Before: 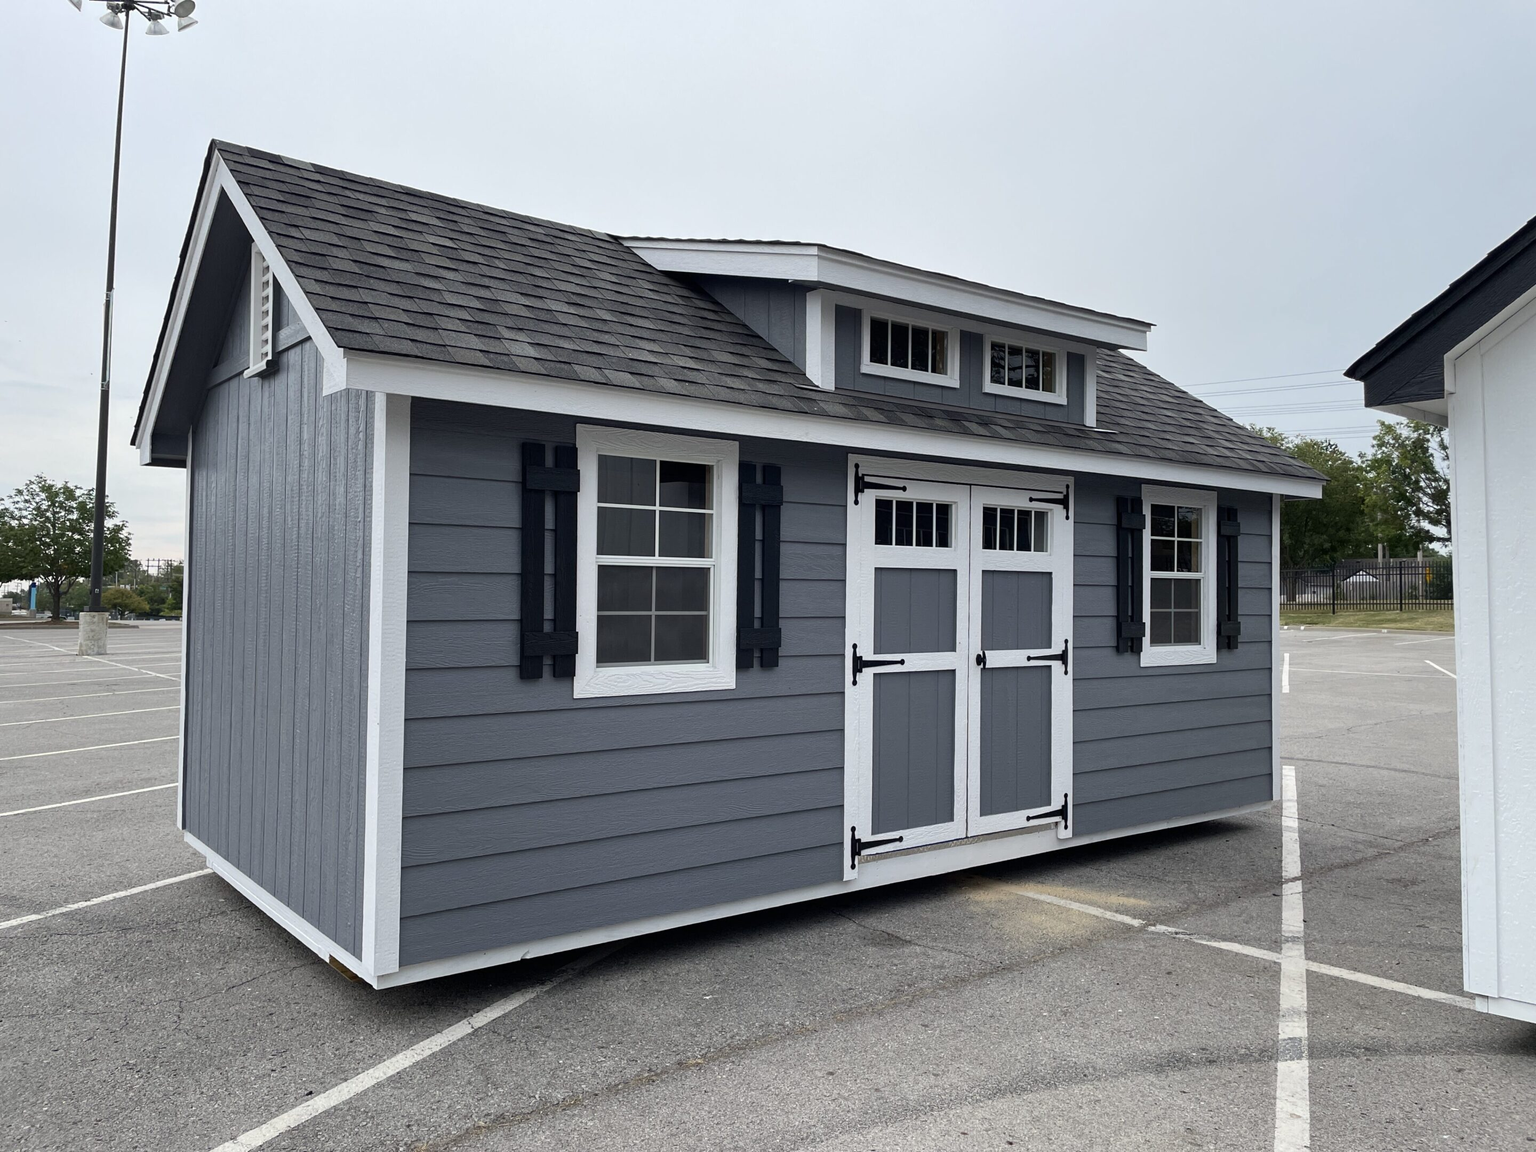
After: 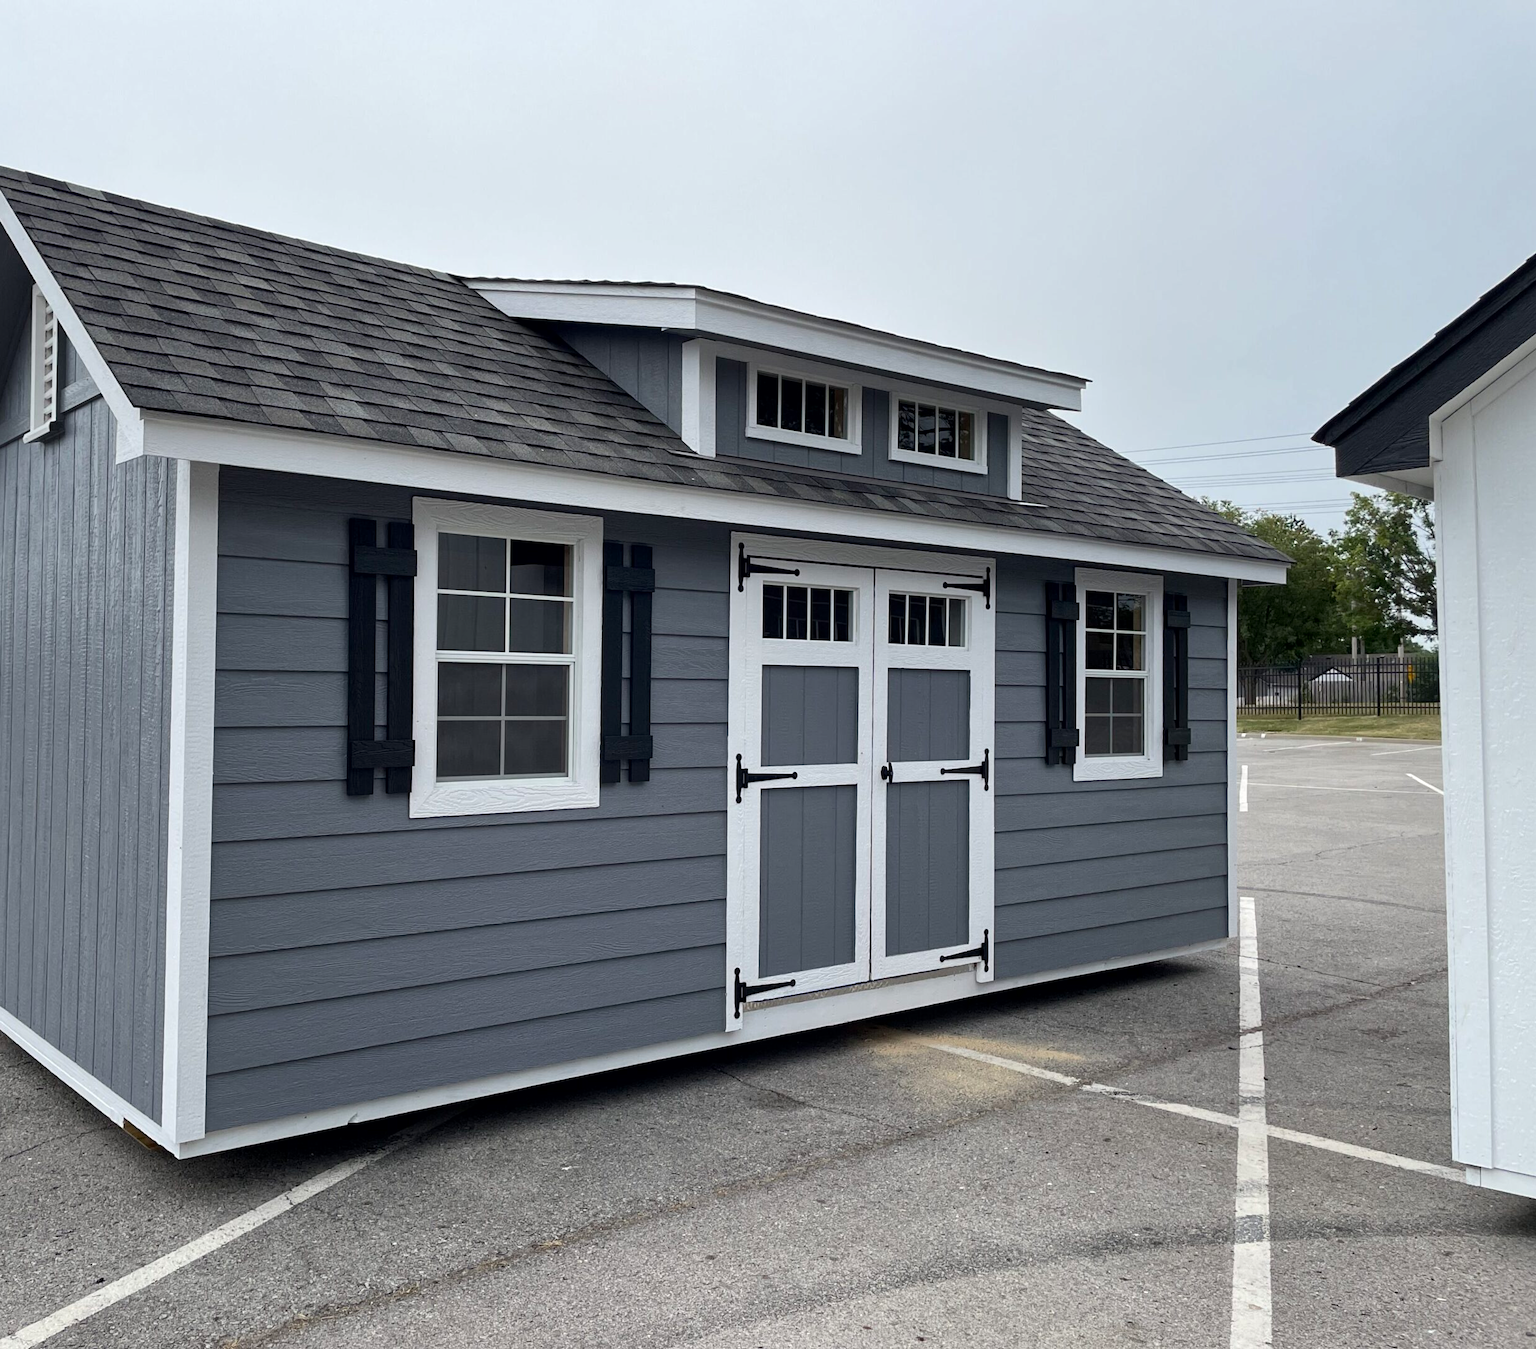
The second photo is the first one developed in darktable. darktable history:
crop and rotate: left 14.584%
local contrast: mode bilateral grid, contrast 20, coarseness 50, detail 120%, midtone range 0.2
